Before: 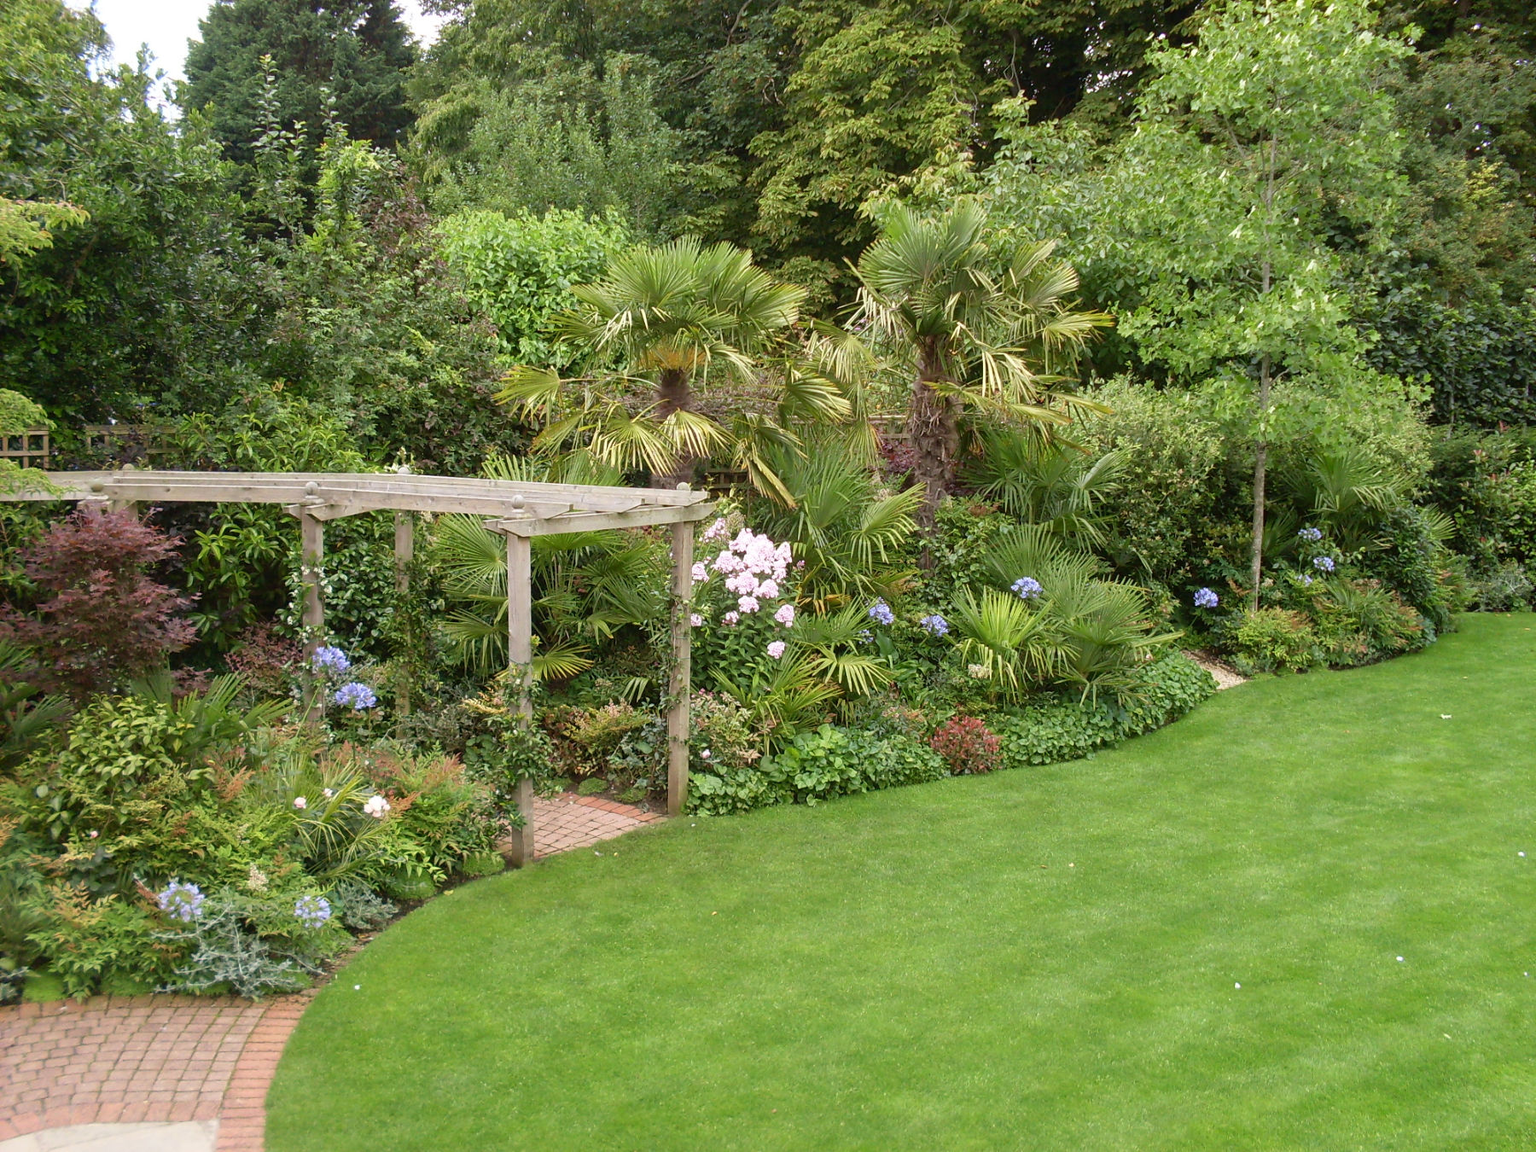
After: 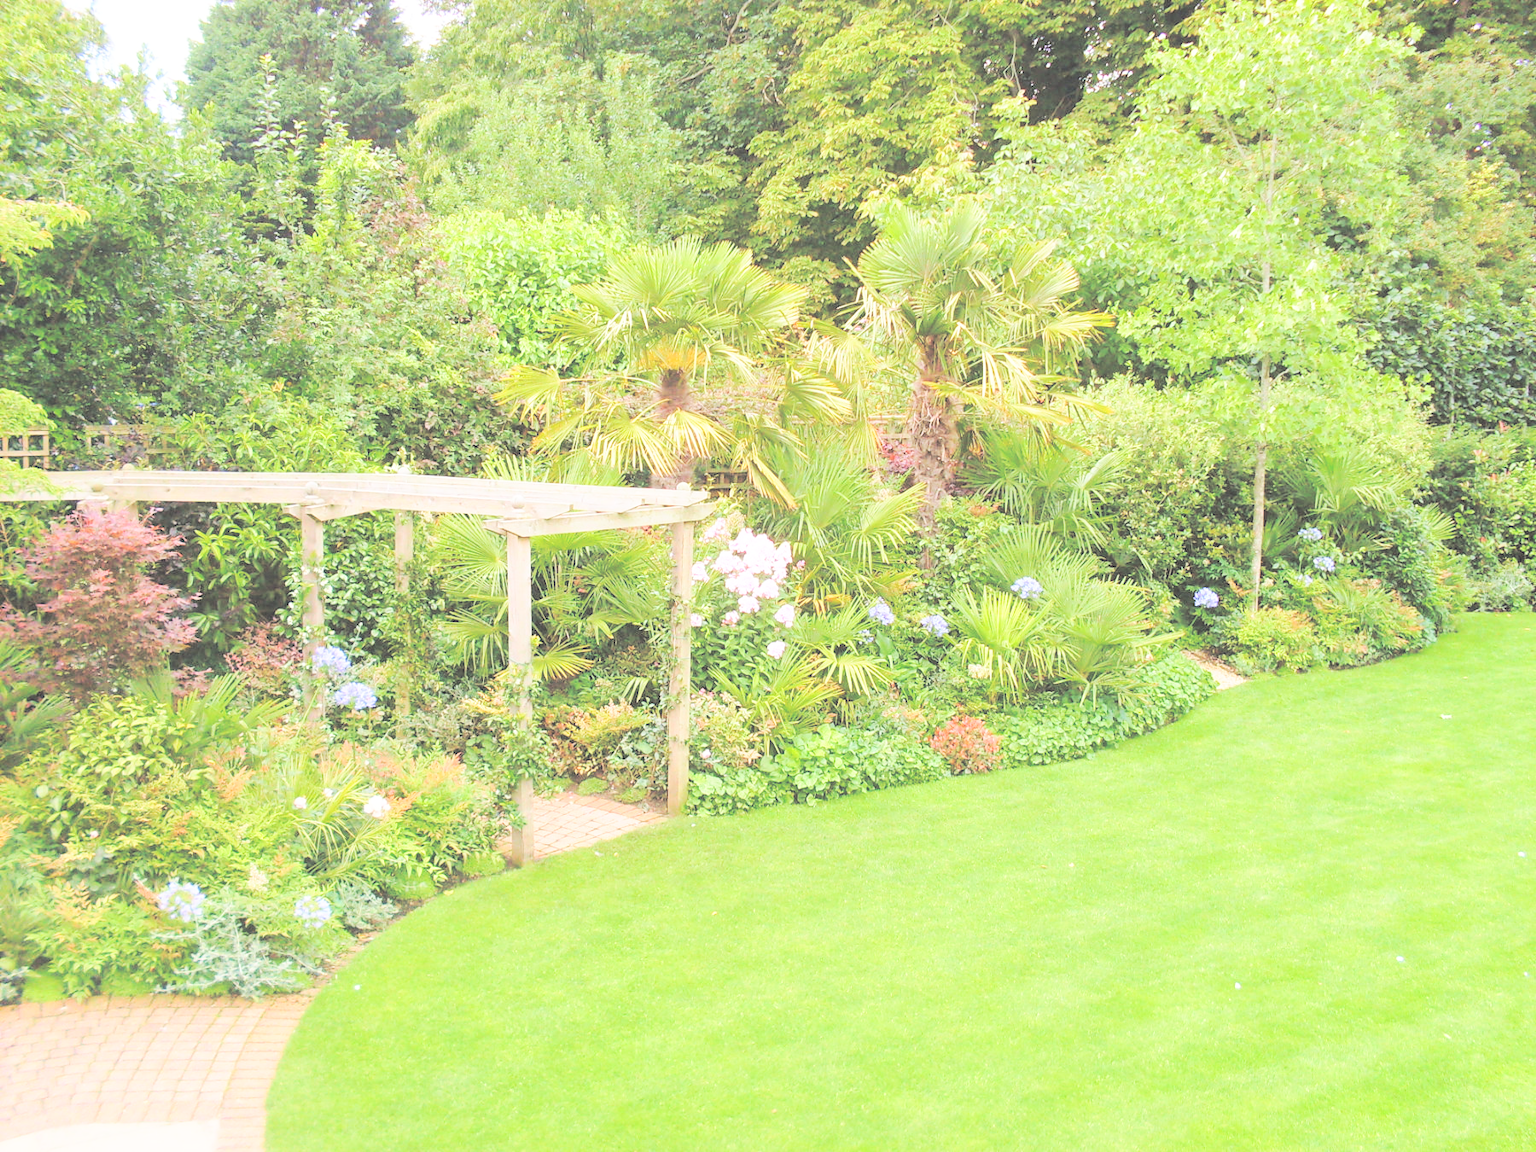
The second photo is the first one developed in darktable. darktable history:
contrast brightness saturation: brightness 1
base curve: curves: ch0 [(0, 0) (0.028, 0.03) (0.121, 0.232) (0.46, 0.748) (0.859, 0.968) (1, 1)], preserve colors none
